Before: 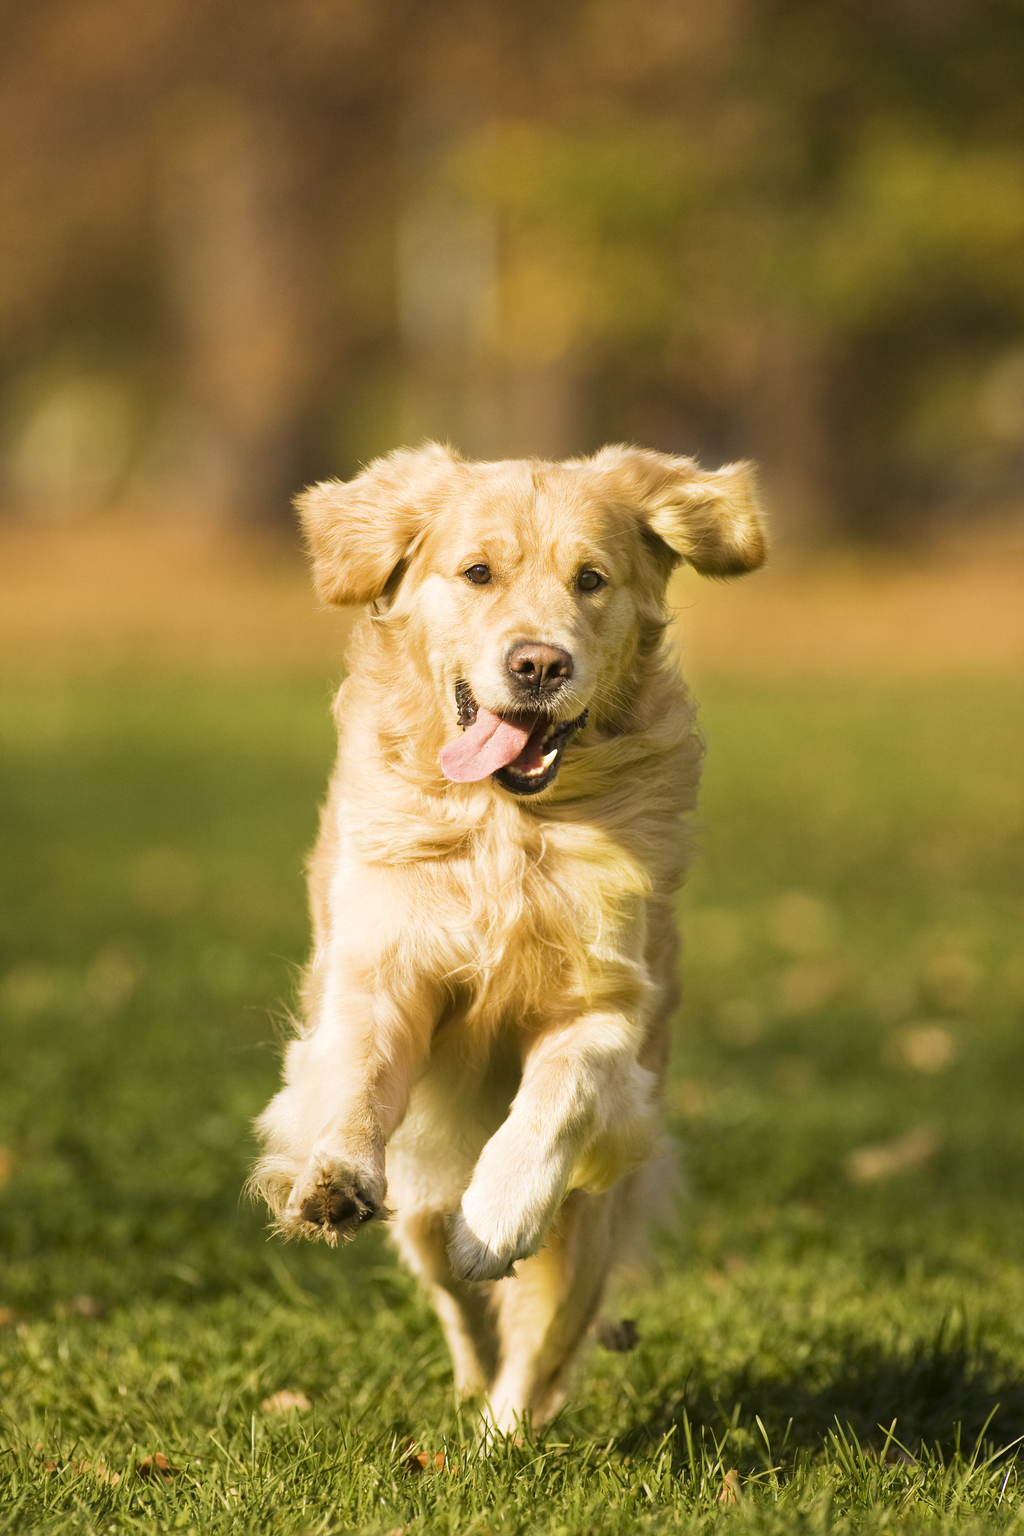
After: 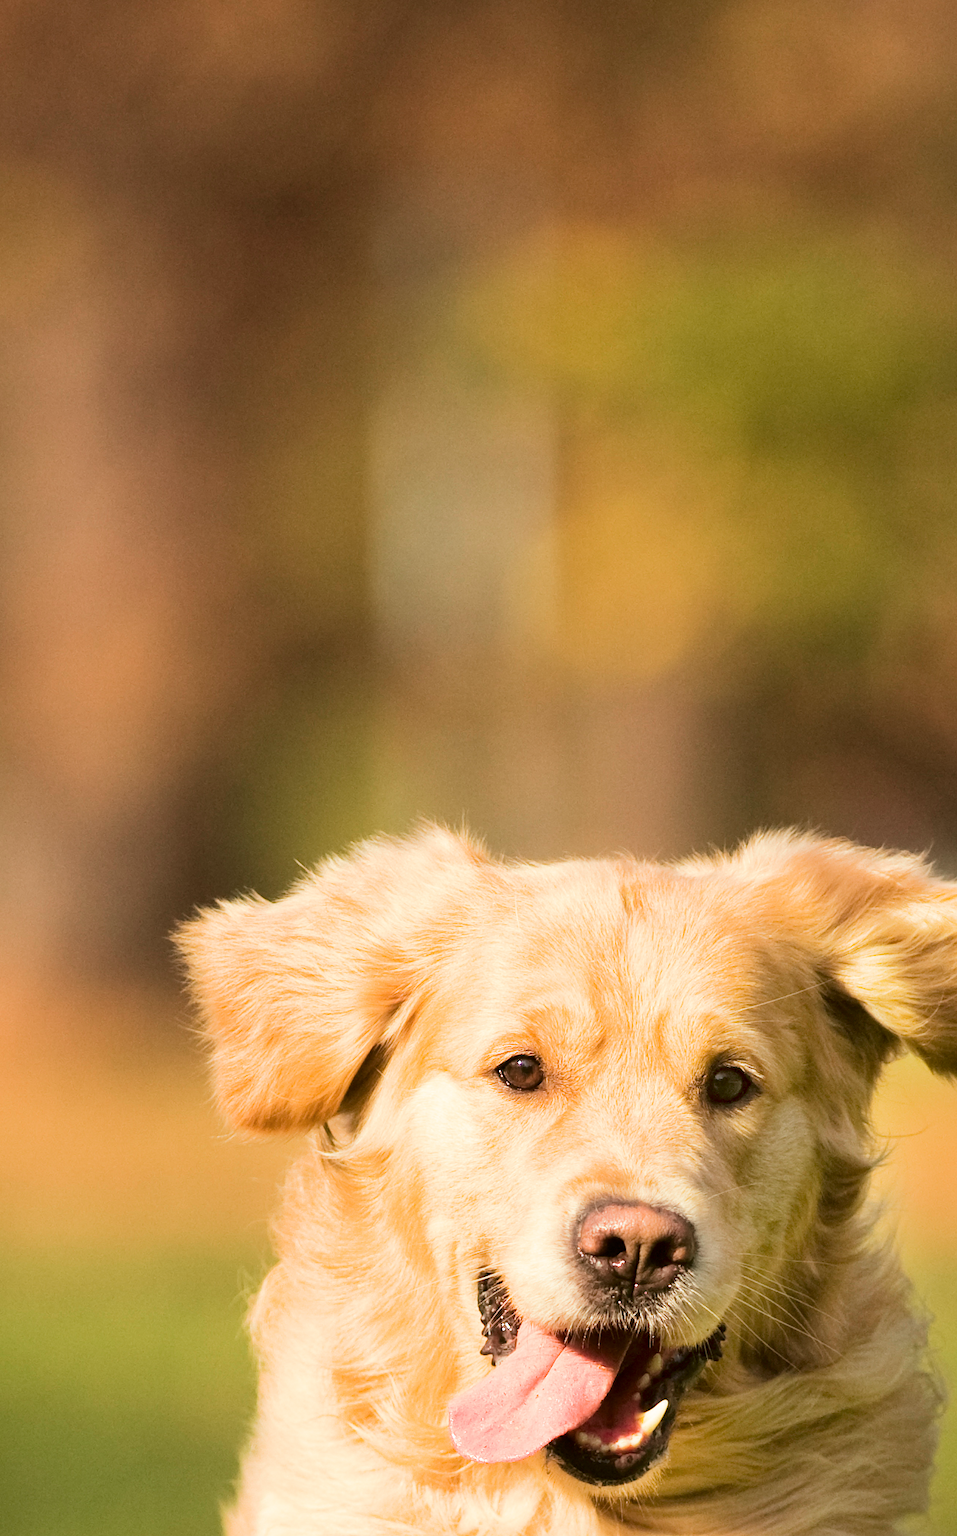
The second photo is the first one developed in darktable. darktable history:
tone curve: curves: ch0 [(0.003, 0) (0.066, 0.031) (0.163, 0.112) (0.264, 0.238) (0.395, 0.408) (0.517, 0.56) (0.684, 0.734) (0.791, 0.814) (1, 1)]; ch1 [(0, 0) (0.164, 0.115) (0.337, 0.332) (0.39, 0.398) (0.464, 0.461) (0.501, 0.5) (0.507, 0.5) (0.534, 0.532) (0.577, 0.59) (0.652, 0.681) (0.733, 0.749) (0.811, 0.796) (1, 1)]; ch2 [(0, 0) (0.337, 0.382) (0.464, 0.476) (0.501, 0.5) (0.527, 0.54) (0.551, 0.565) (0.6, 0.59) (0.687, 0.675) (1, 1)], color space Lab, independent channels, preserve colors none
crop: left 19.556%, right 30.401%, bottom 46.458%
